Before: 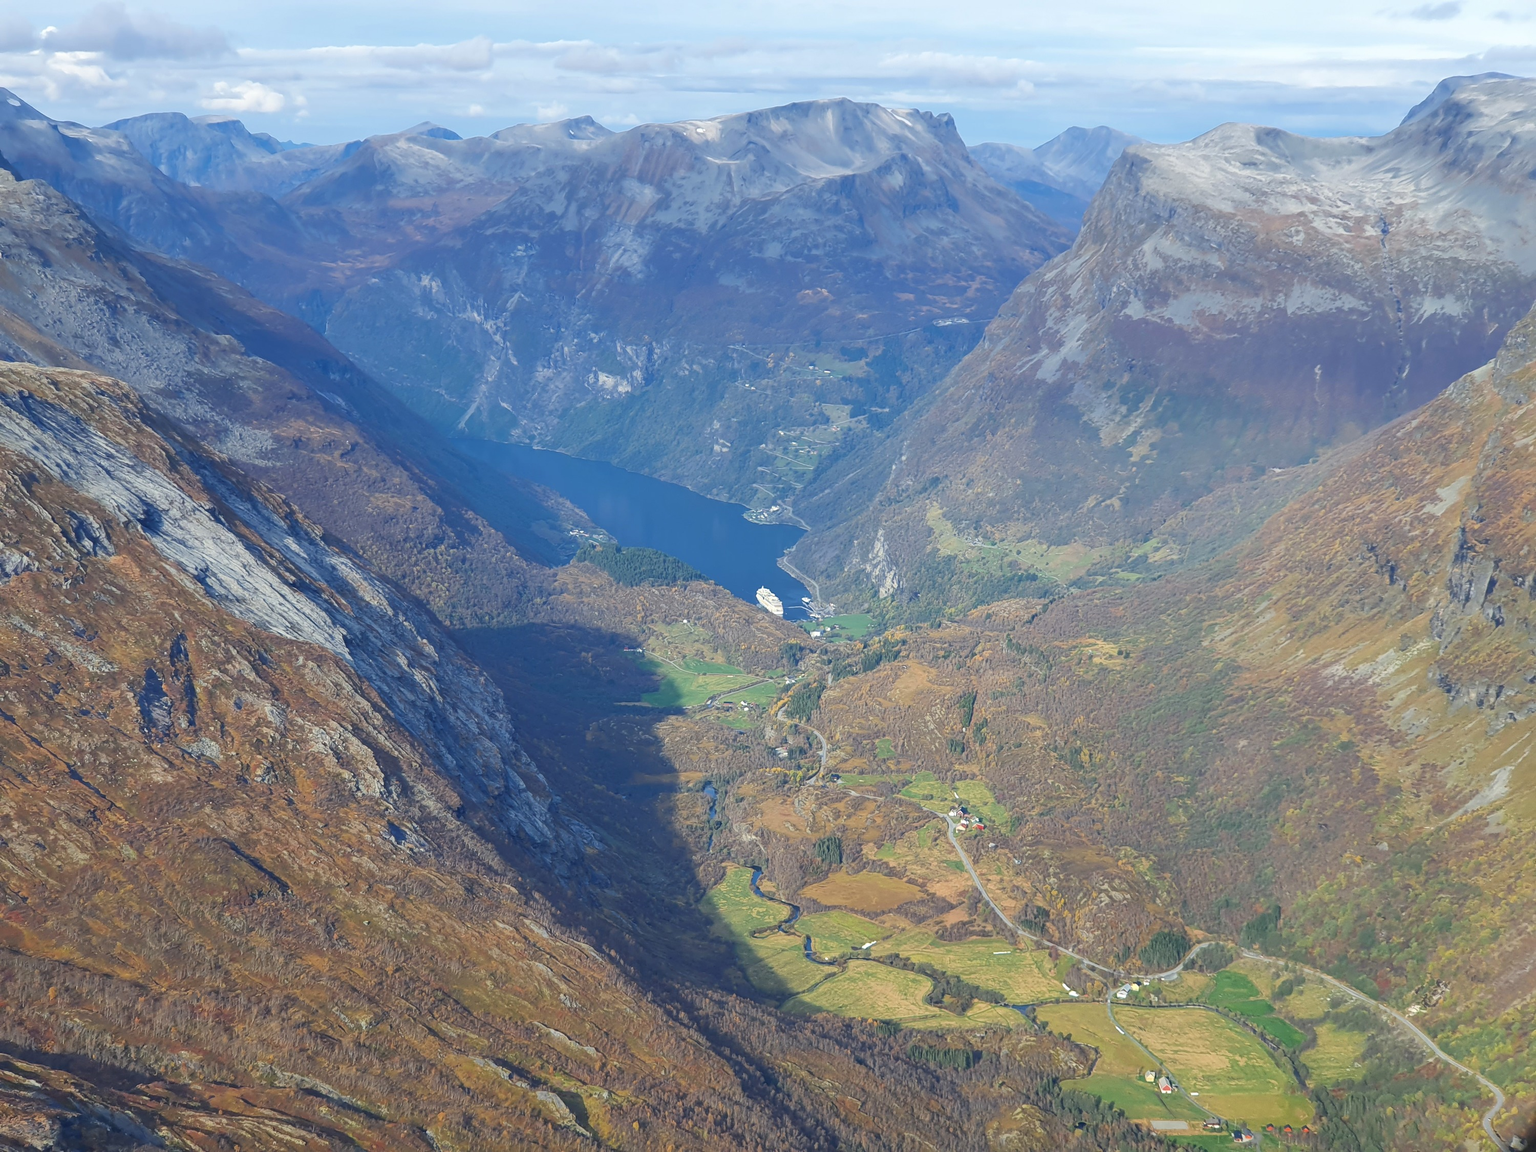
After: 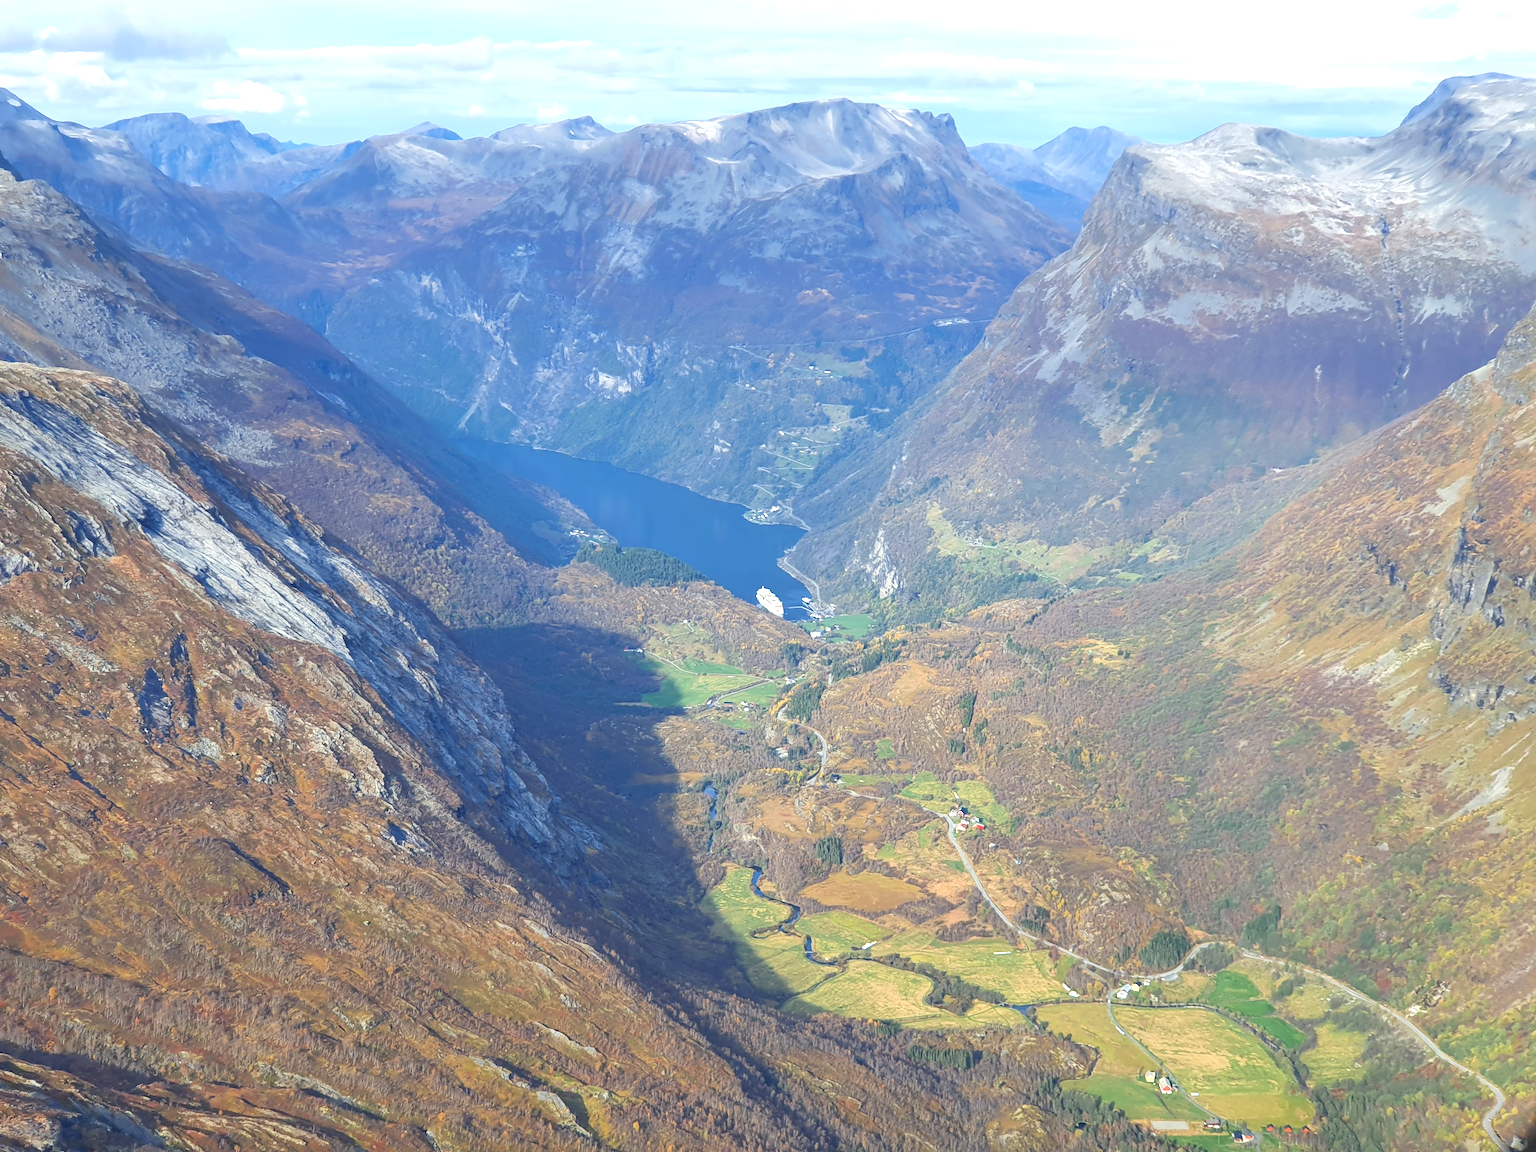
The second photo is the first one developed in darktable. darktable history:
exposure: exposure 0.6 EV, compensate highlight preservation false
